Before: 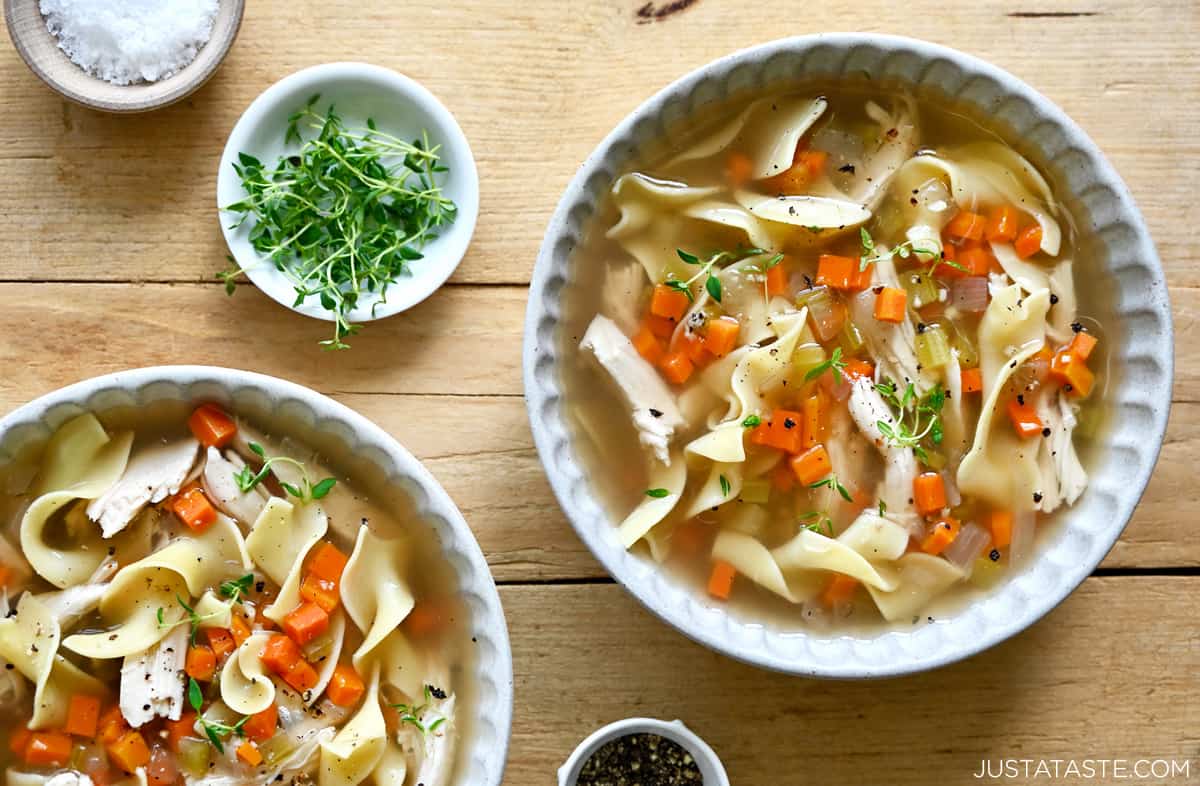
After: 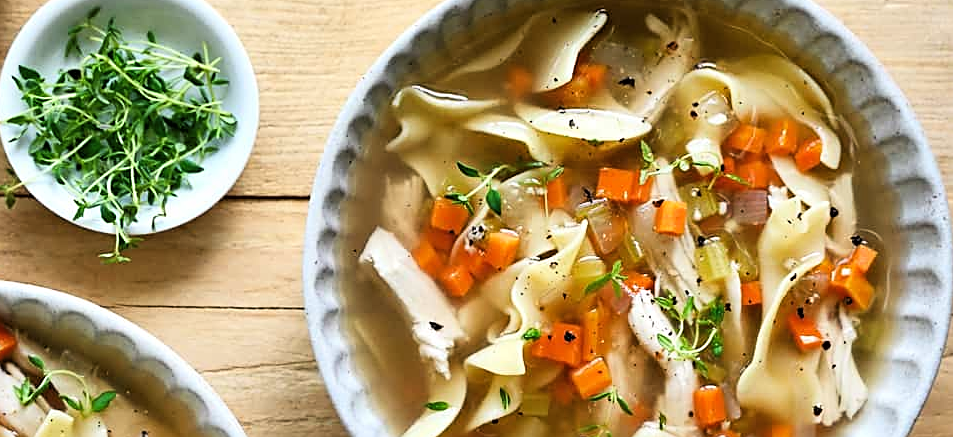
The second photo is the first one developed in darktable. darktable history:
sharpen: on, module defaults
tone equalizer: on, module defaults
crop: left 18.38%, top 11.092%, right 2.134%, bottom 33.217%
tone curve: curves: ch0 [(0, 0) (0.118, 0.034) (0.182, 0.124) (0.265, 0.214) (0.504, 0.508) (0.783, 0.825) (1, 1)], color space Lab, linked channels, preserve colors none
